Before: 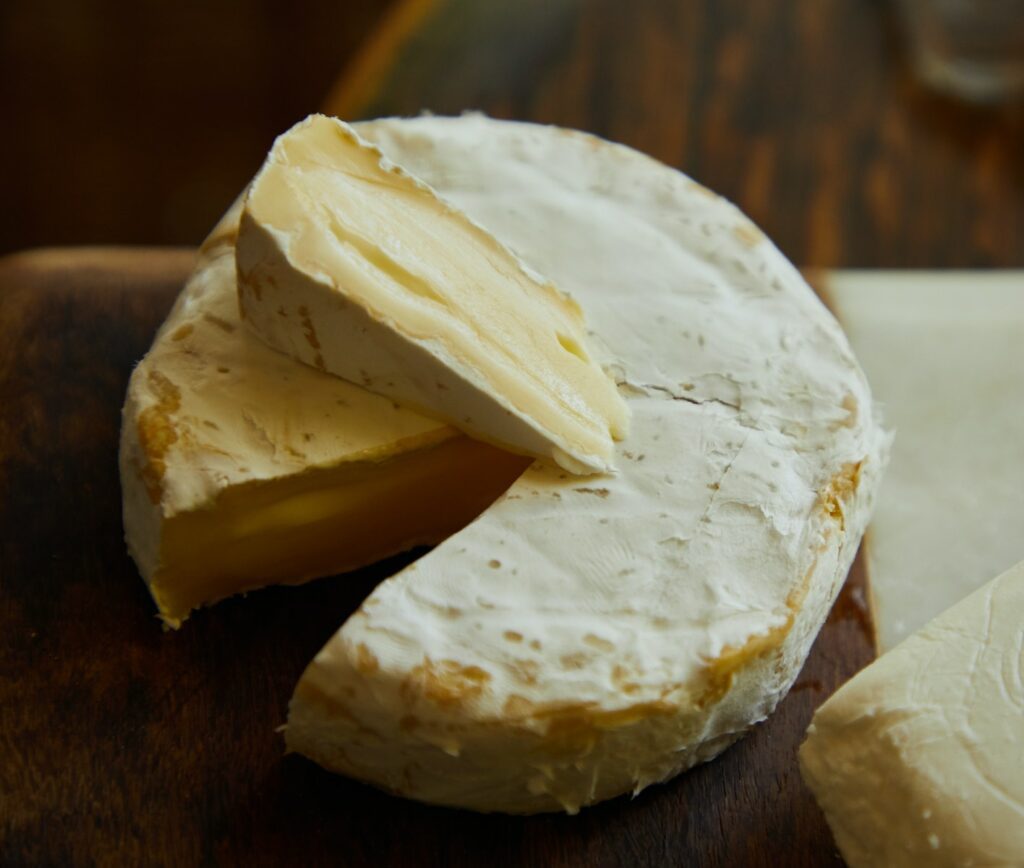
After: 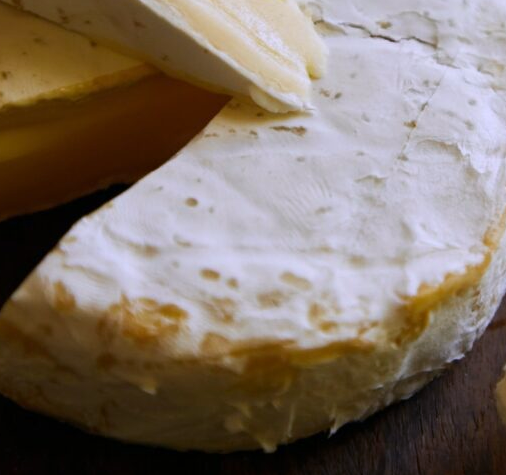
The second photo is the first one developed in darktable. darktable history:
white balance: red 1.042, blue 1.17
crop: left 29.672%, top 41.786%, right 20.851%, bottom 3.487%
